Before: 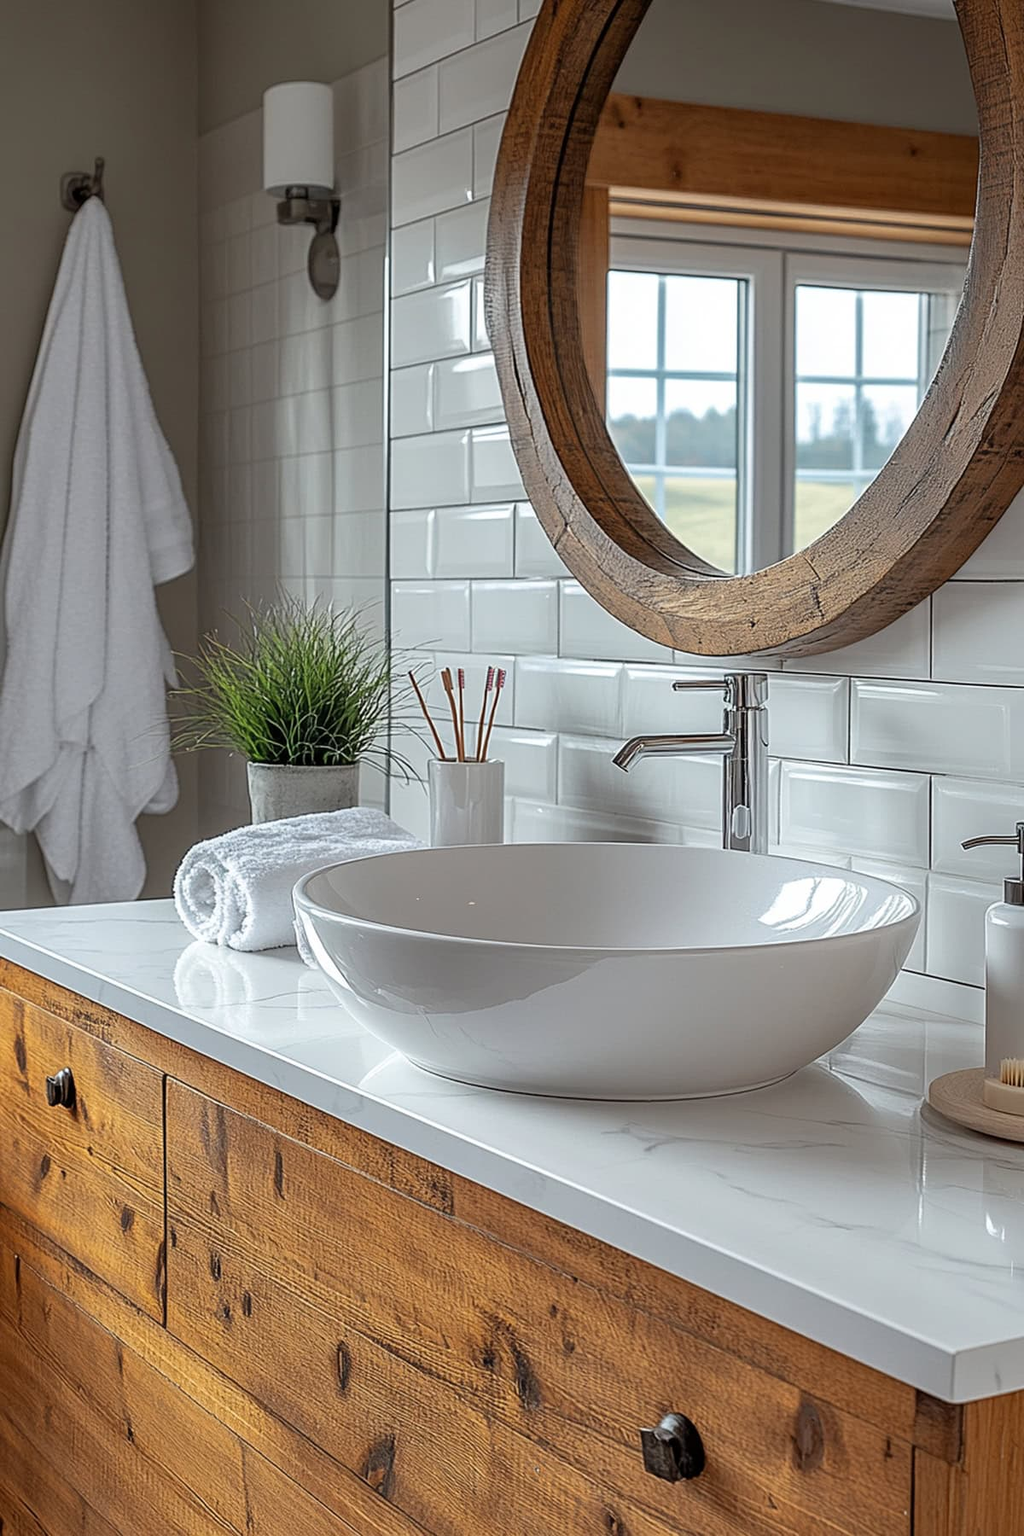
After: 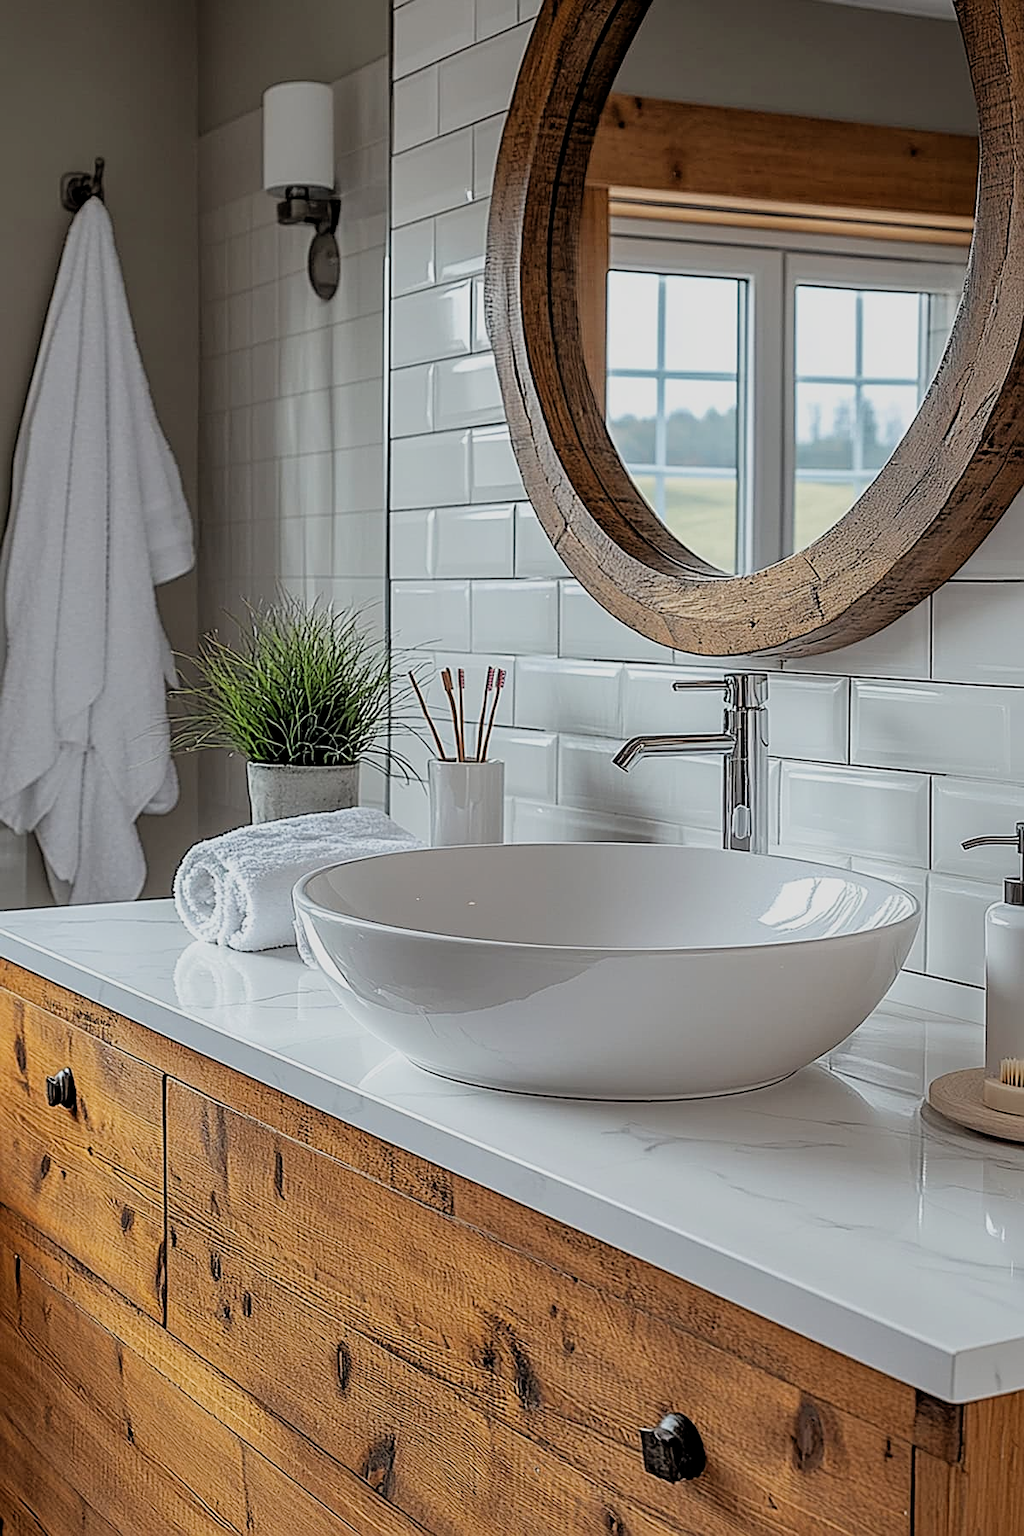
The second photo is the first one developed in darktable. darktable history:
sharpen: on, module defaults
filmic rgb: black relative exposure -7.6 EV, white relative exposure 4.63 EV, target black luminance 0%, hardness 3.55, latitude 50.42%, contrast 1.038, highlights saturation mix 9.15%, shadows ↔ highlights balance -0.156%
